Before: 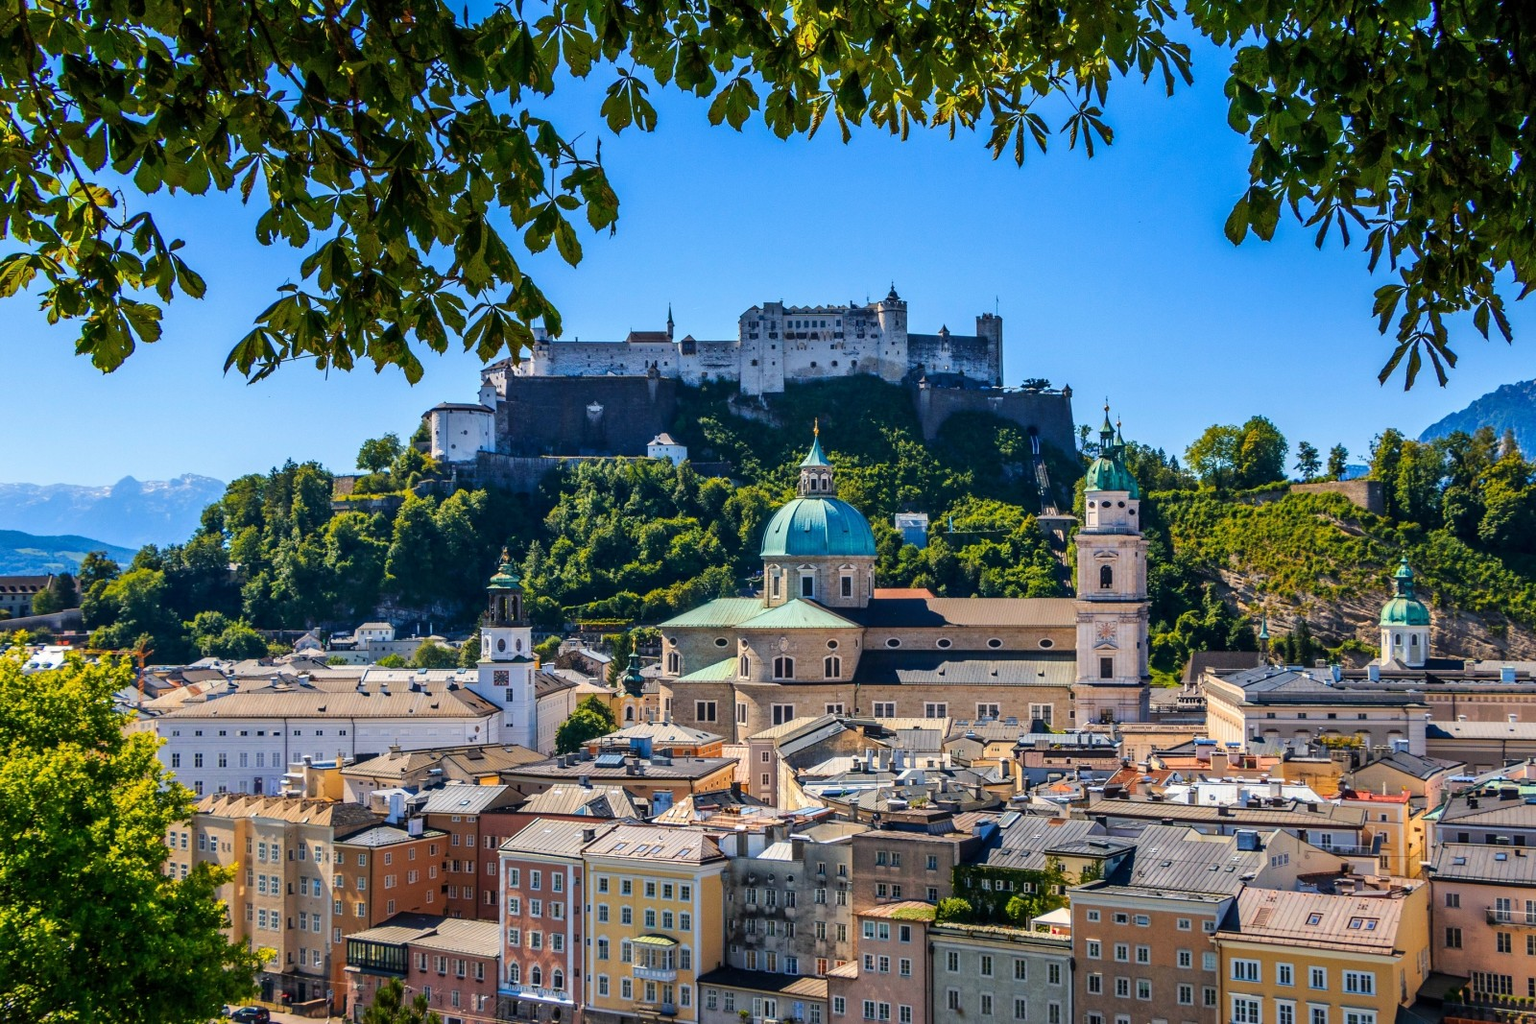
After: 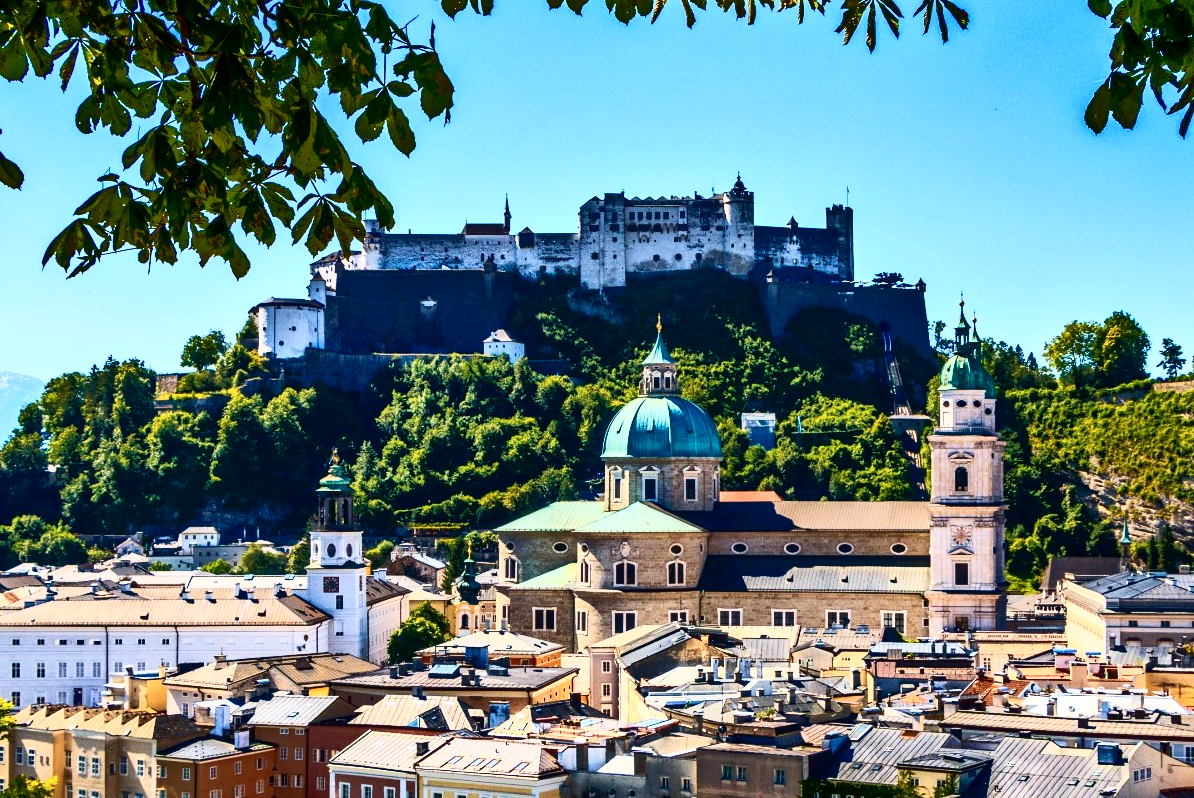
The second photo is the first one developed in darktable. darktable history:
tone equalizer: -8 EV -0.526 EV, -7 EV -0.353 EV, -6 EV -0.055 EV, -5 EV 0.419 EV, -4 EV 0.986 EV, -3 EV 0.801 EV, -2 EV -0.009 EV, -1 EV 0.123 EV, +0 EV -0.018 EV
velvia: on, module defaults
crop and rotate: left 11.979%, top 11.477%, right 13.373%, bottom 13.715%
color balance rgb: linear chroma grading › global chroma 15.268%, perceptual saturation grading › global saturation -0.15%, contrast -9.516%
tone curve: curves: ch0 [(0, 0) (0.003, 0.006) (0.011, 0.008) (0.025, 0.011) (0.044, 0.015) (0.069, 0.019) (0.1, 0.023) (0.136, 0.03) (0.177, 0.042) (0.224, 0.065) (0.277, 0.103) (0.335, 0.177) (0.399, 0.294) (0.468, 0.463) (0.543, 0.639) (0.623, 0.805) (0.709, 0.909) (0.801, 0.967) (0.898, 0.989) (1, 1)], color space Lab, independent channels, preserve colors none
